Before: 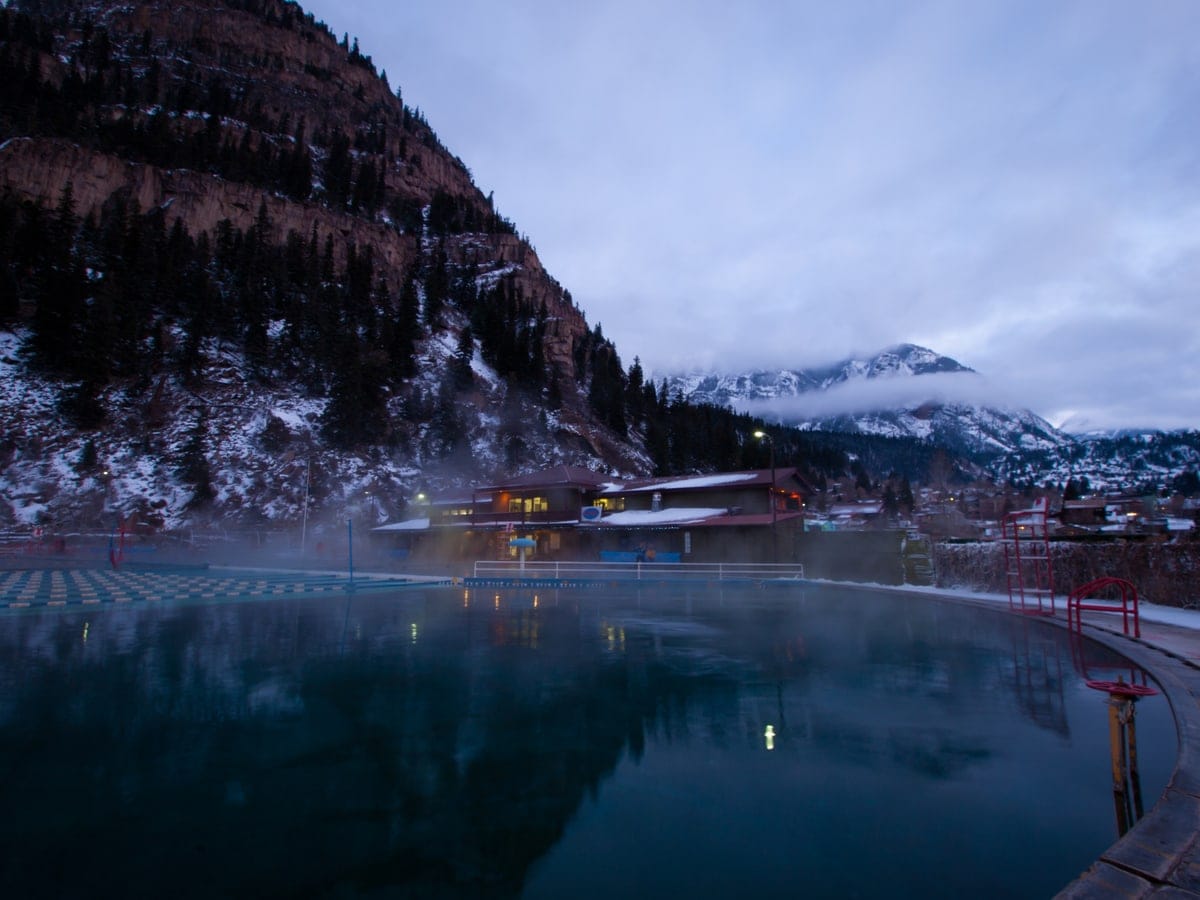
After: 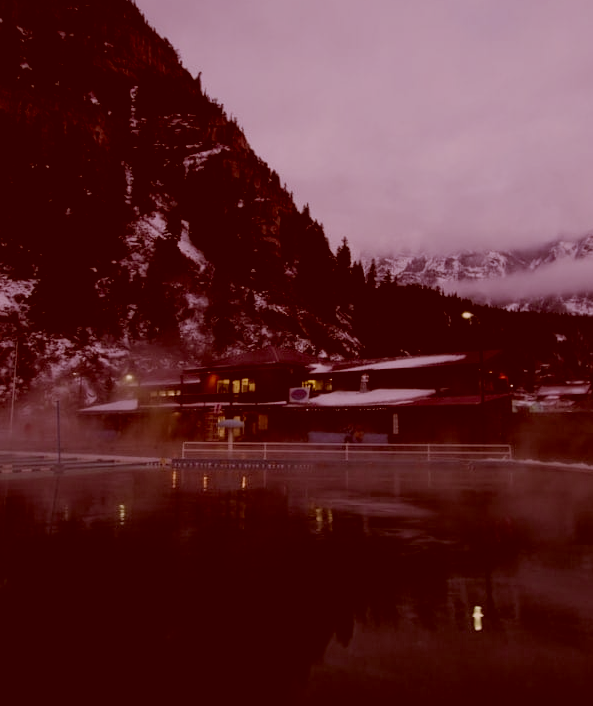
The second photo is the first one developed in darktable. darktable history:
exposure: black level correction 0.009, exposure -0.637 EV, compensate highlight preservation false
crop and rotate: angle 0.02°, left 24.353%, top 13.219%, right 26.156%, bottom 8.224%
white balance: red 0.967, blue 1.119, emerald 0.756
color correction: highlights a* 9.03, highlights b* 8.71, shadows a* 40, shadows b* 40, saturation 0.8
color balance: mode lift, gamma, gain (sRGB), lift [1.04, 1, 1, 0.97], gamma [1.01, 1, 1, 0.97], gain [0.96, 1, 1, 0.97]
filmic rgb: black relative exposure -7.75 EV, white relative exposure 4.4 EV, threshold 3 EV, hardness 3.76, latitude 50%, contrast 1.1, color science v5 (2021), contrast in shadows safe, contrast in highlights safe, enable highlight reconstruction true
